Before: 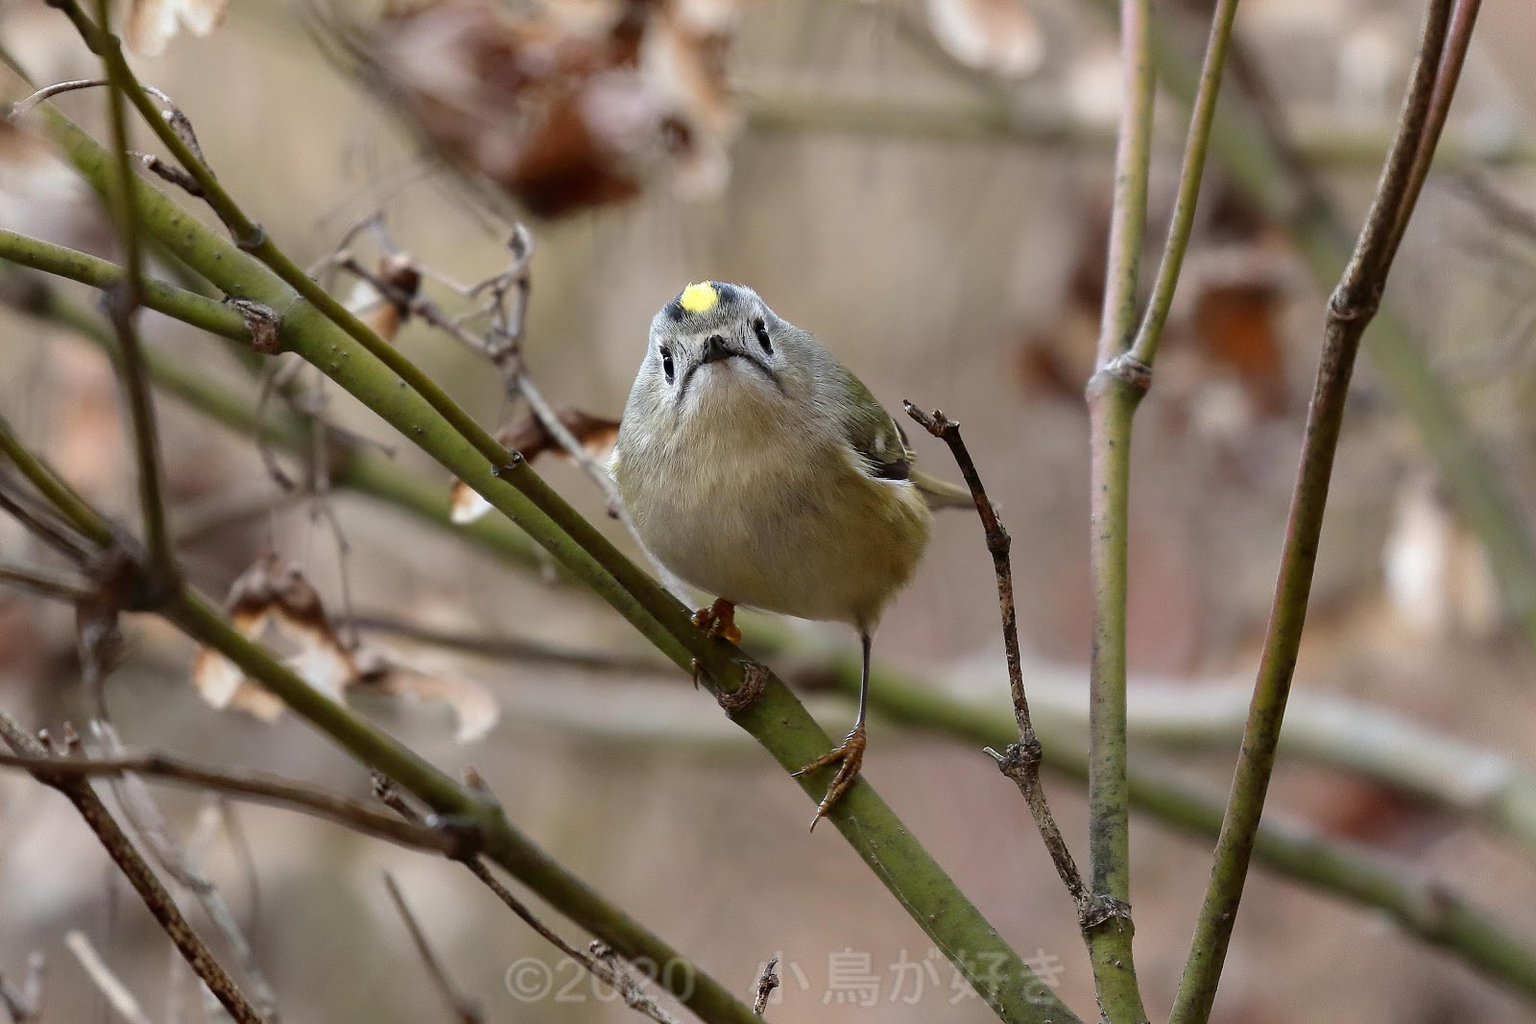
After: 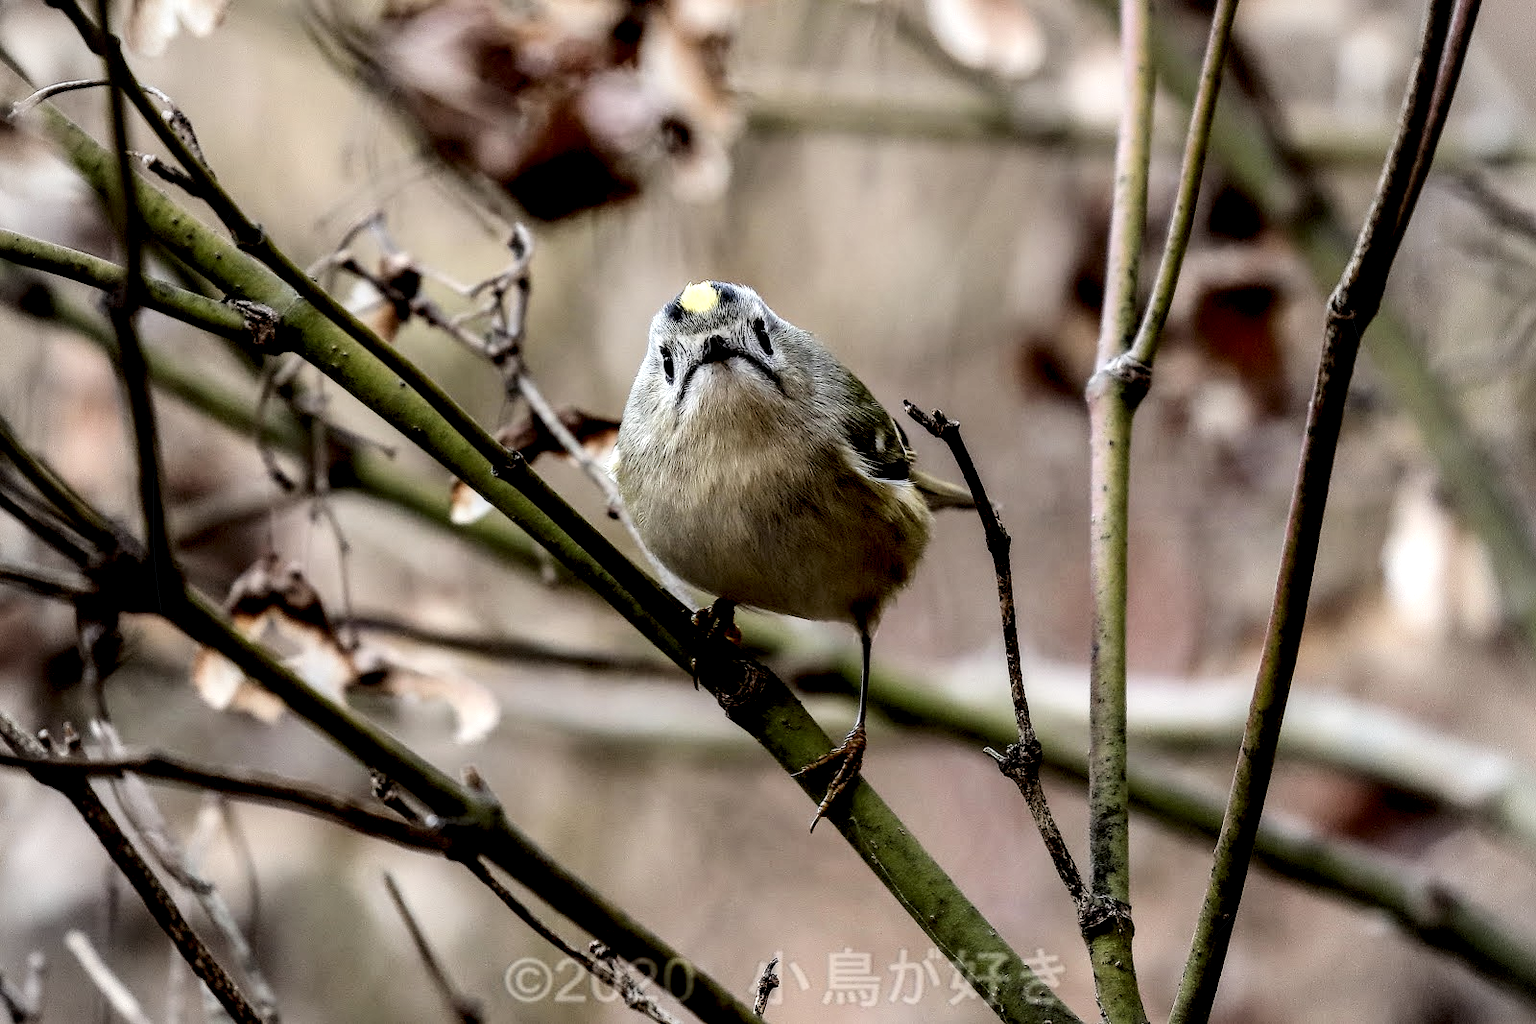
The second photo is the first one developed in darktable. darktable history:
vignetting: brightness -0.158, unbound false
filmic rgb: black relative exposure -16 EV, white relative exposure 6.11 EV, hardness 5.23, color science v5 (2021), contrast in shadows safe, contrast in highlights safe
exposure: black level correction 0, exposure 0.199 EV, compensate exposure bias true, compensate highlight preservation false
local contrast: shadows 185%, detail 225%
